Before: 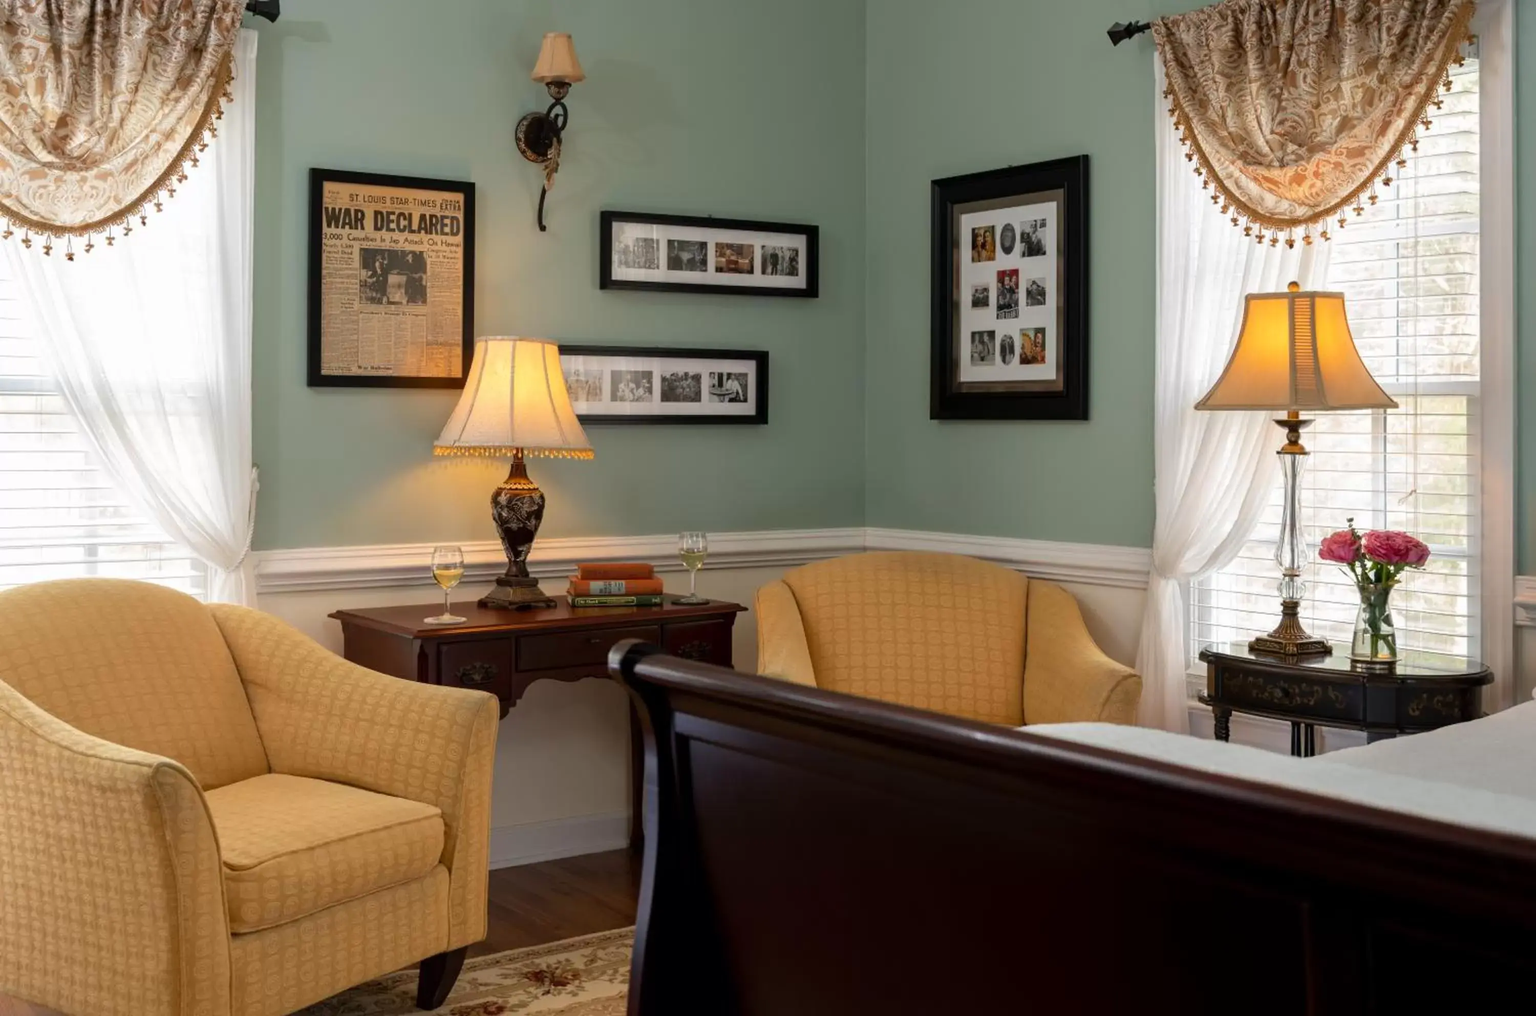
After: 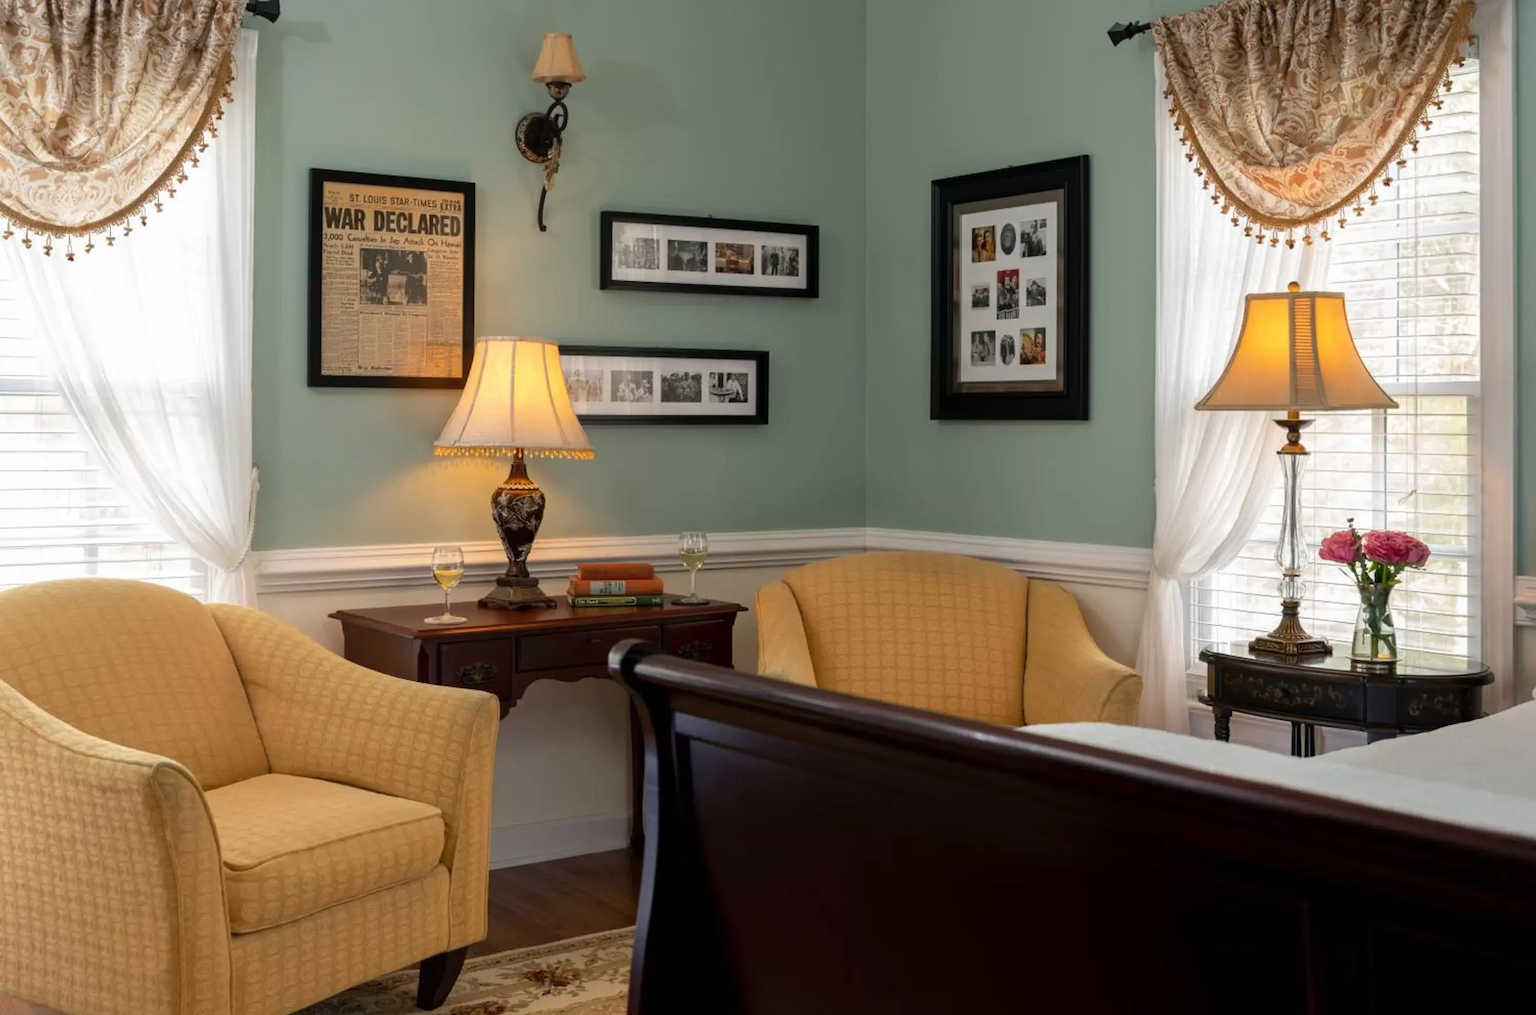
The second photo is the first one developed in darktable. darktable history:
color balance rgb: shadows lift › chroma 2.031%, shadows lift › hue 250.34°, linear chroma grading › global chroma 0.366%, perceptual saturation grading › global saturation -0.074%
